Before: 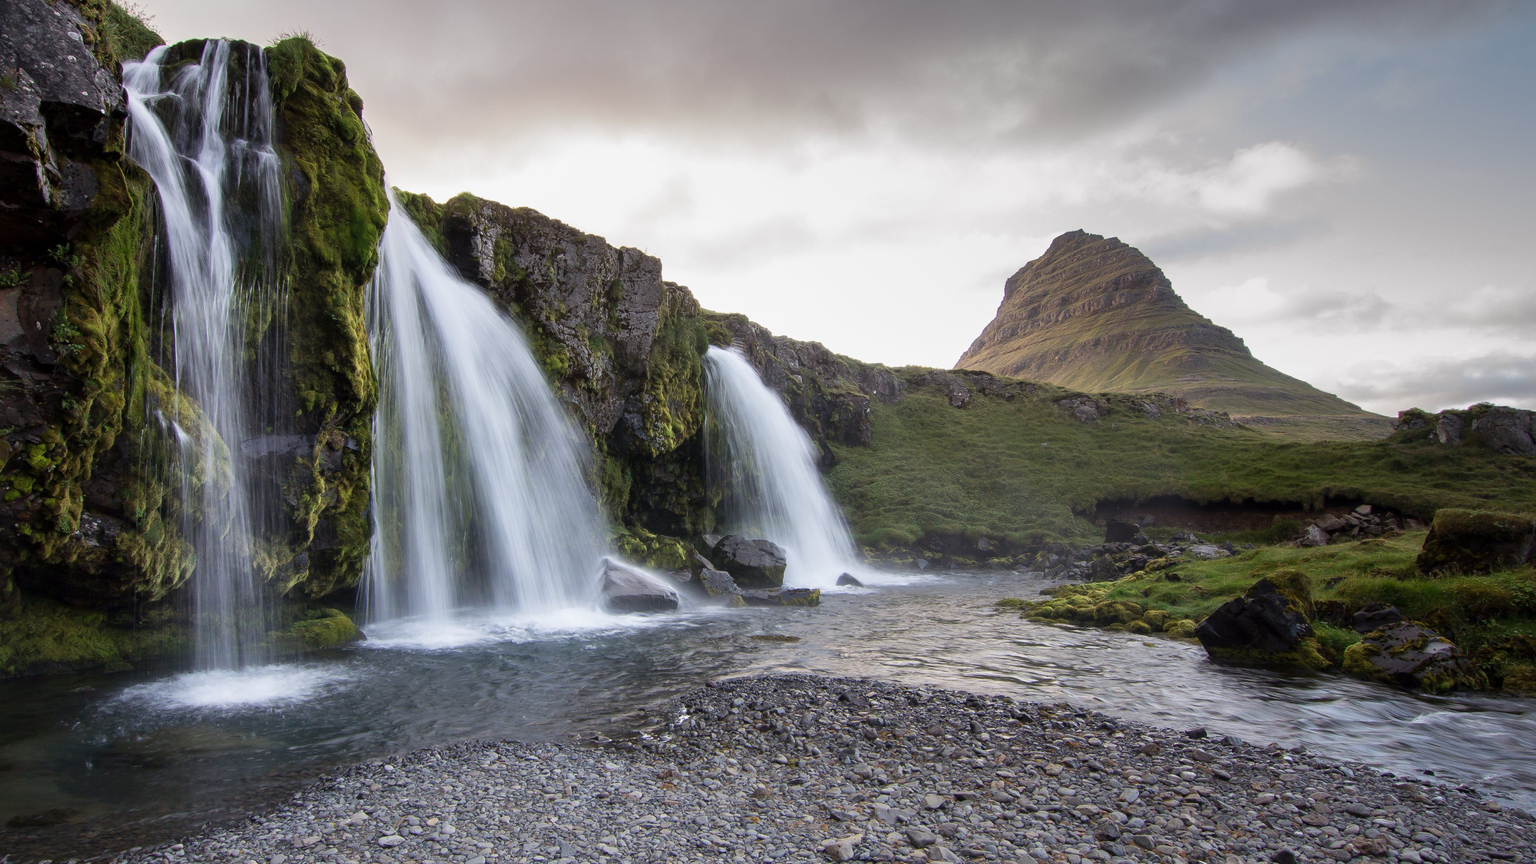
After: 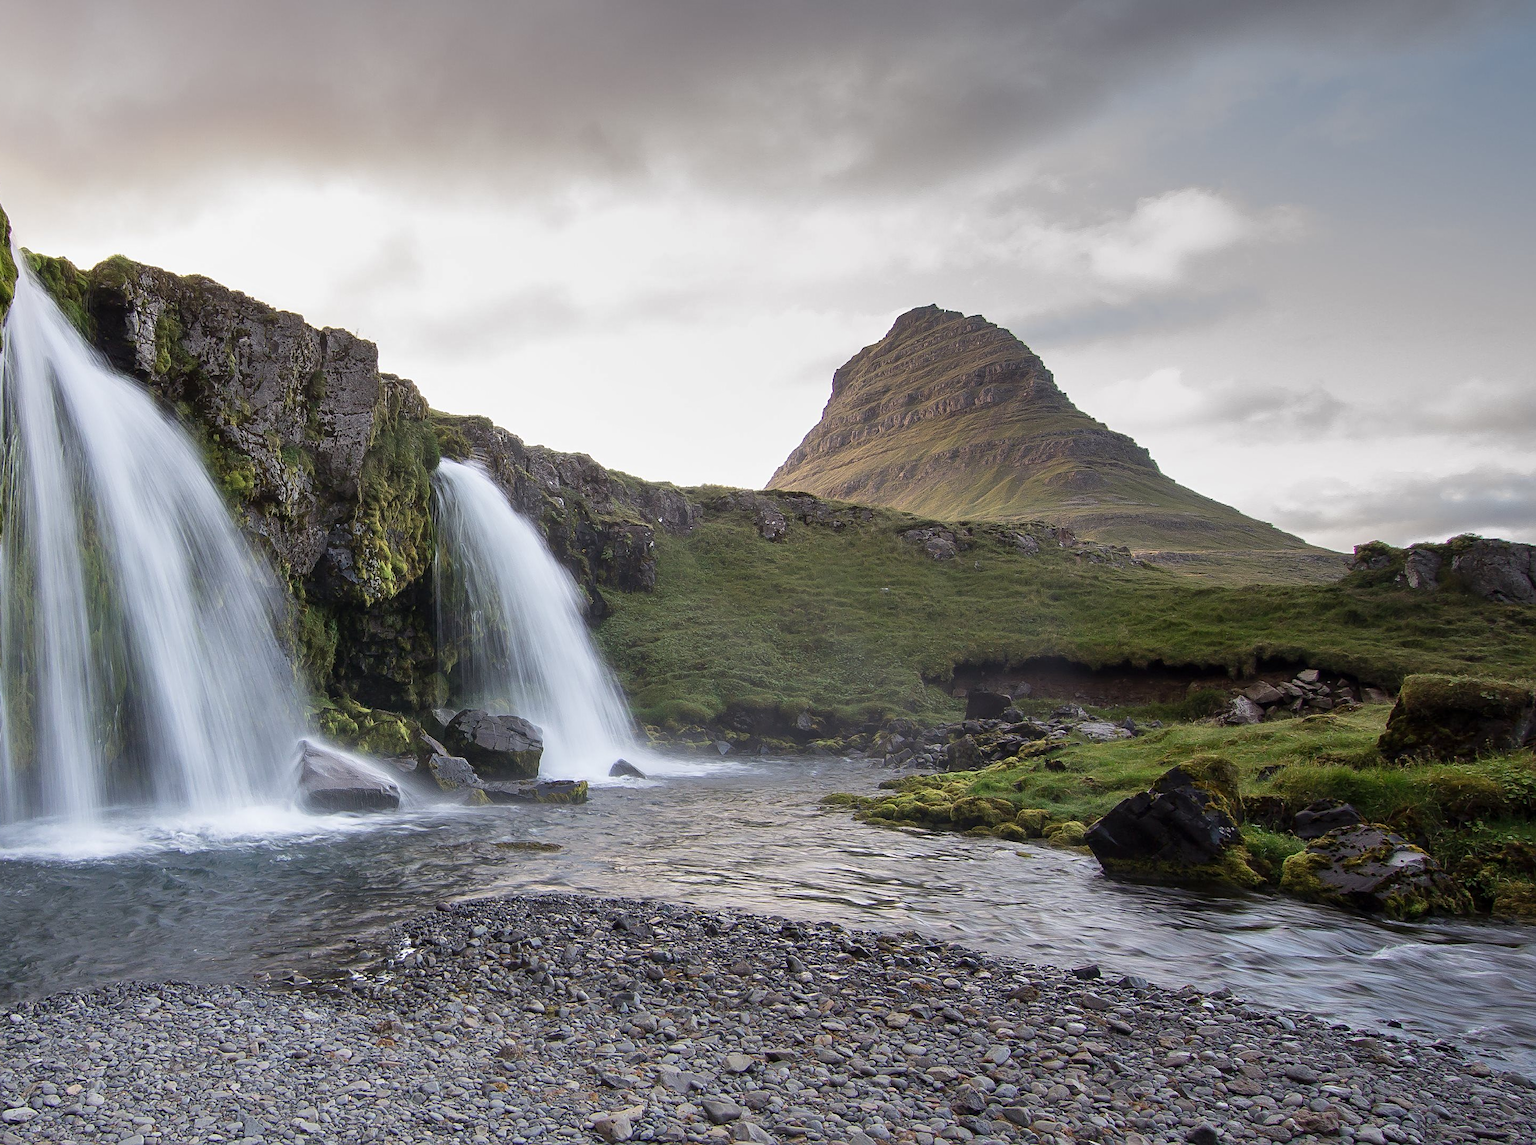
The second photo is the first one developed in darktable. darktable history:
crop and rotate: left 24.555%
sharpen: on, module defaults
shadows and highlights: shadows 37.22, highlights -27.4, soften with gaussian
